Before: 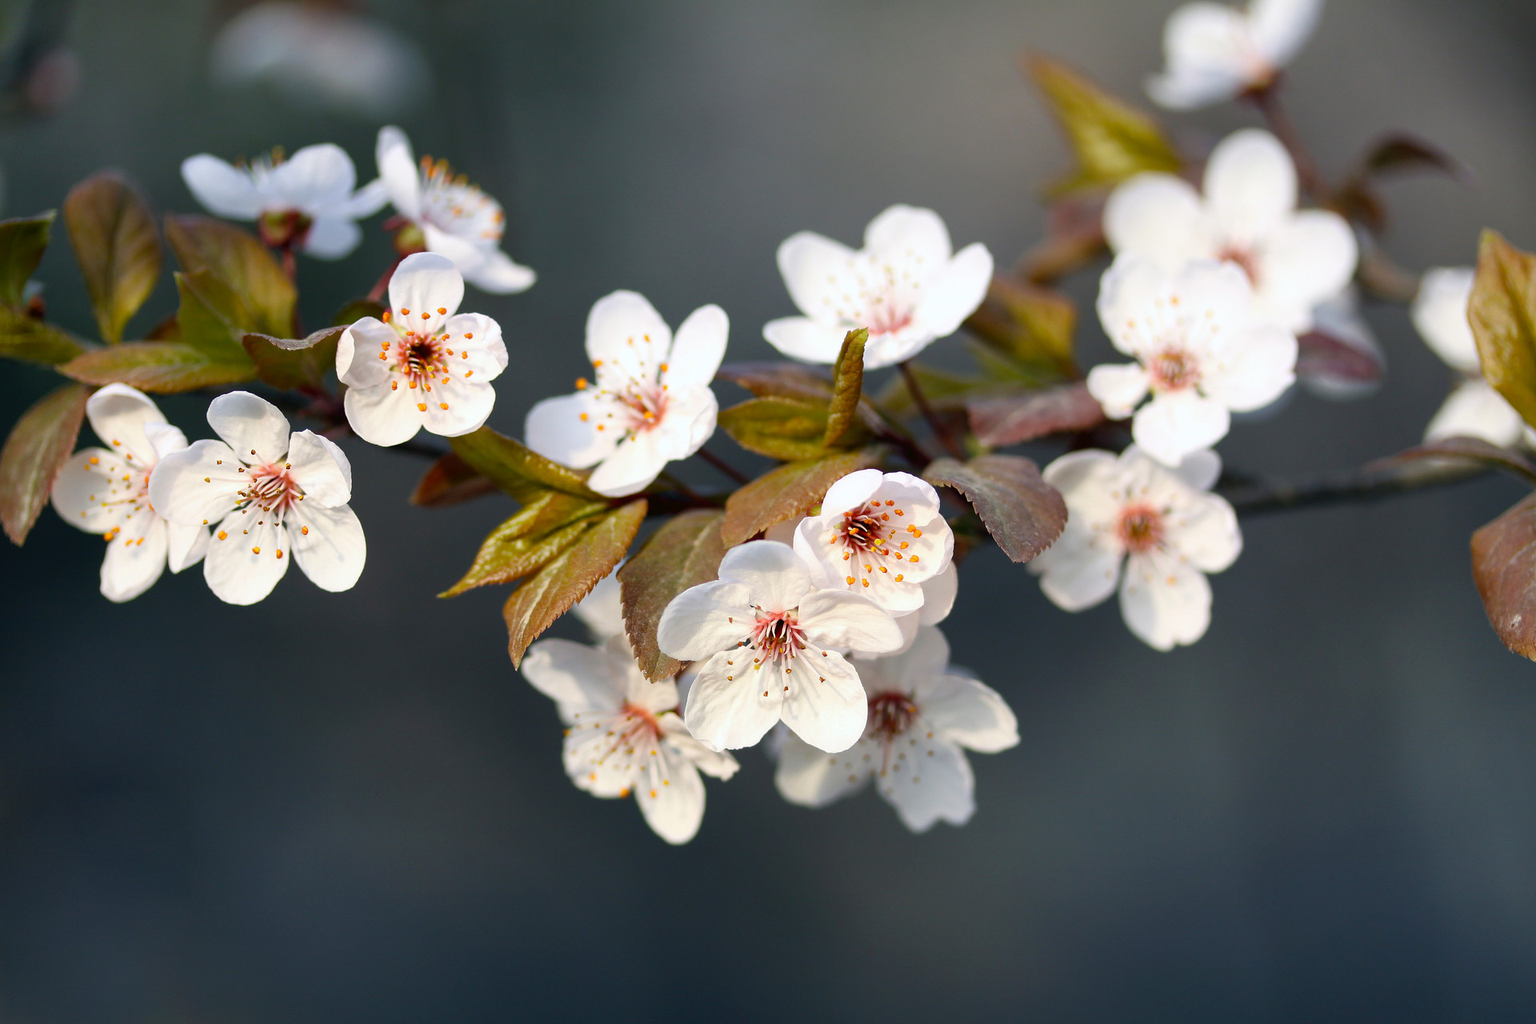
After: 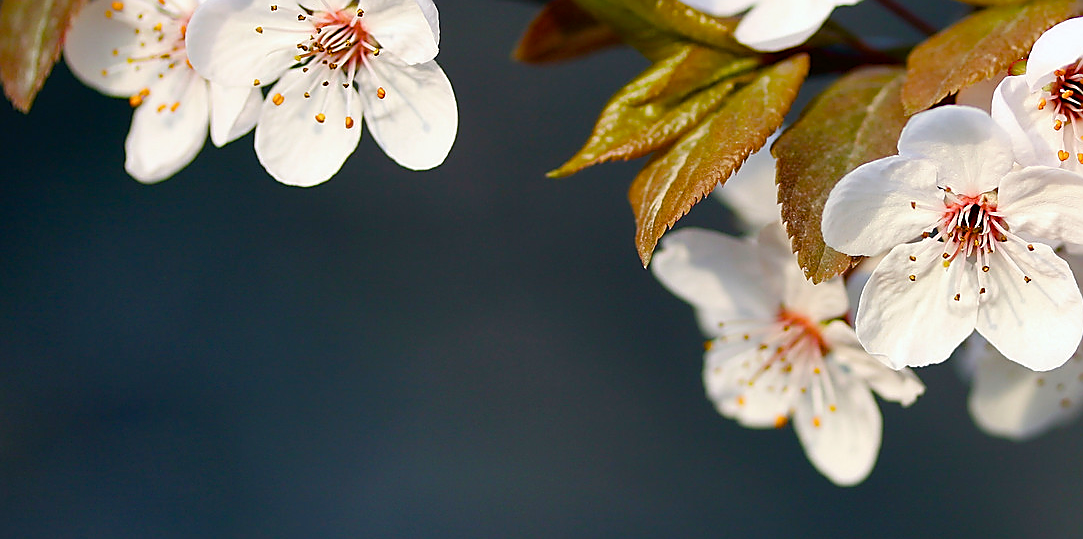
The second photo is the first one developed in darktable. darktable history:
crop: top 44.549%, right 43.579%, bottom 13.27%
shadows and highlights: shadows 20.48, highlights -19.67, shadows color adjustment 97.66%, soften with gaussian
color balance rgb: perceptual saturation grading › global saturation 44.233%, perceptual saturation grading › highlights -50.355%, perceptual saturation grading › shadows 30.291%
sharpen: radius 1.411, amount 1.267, threshold 0.772
